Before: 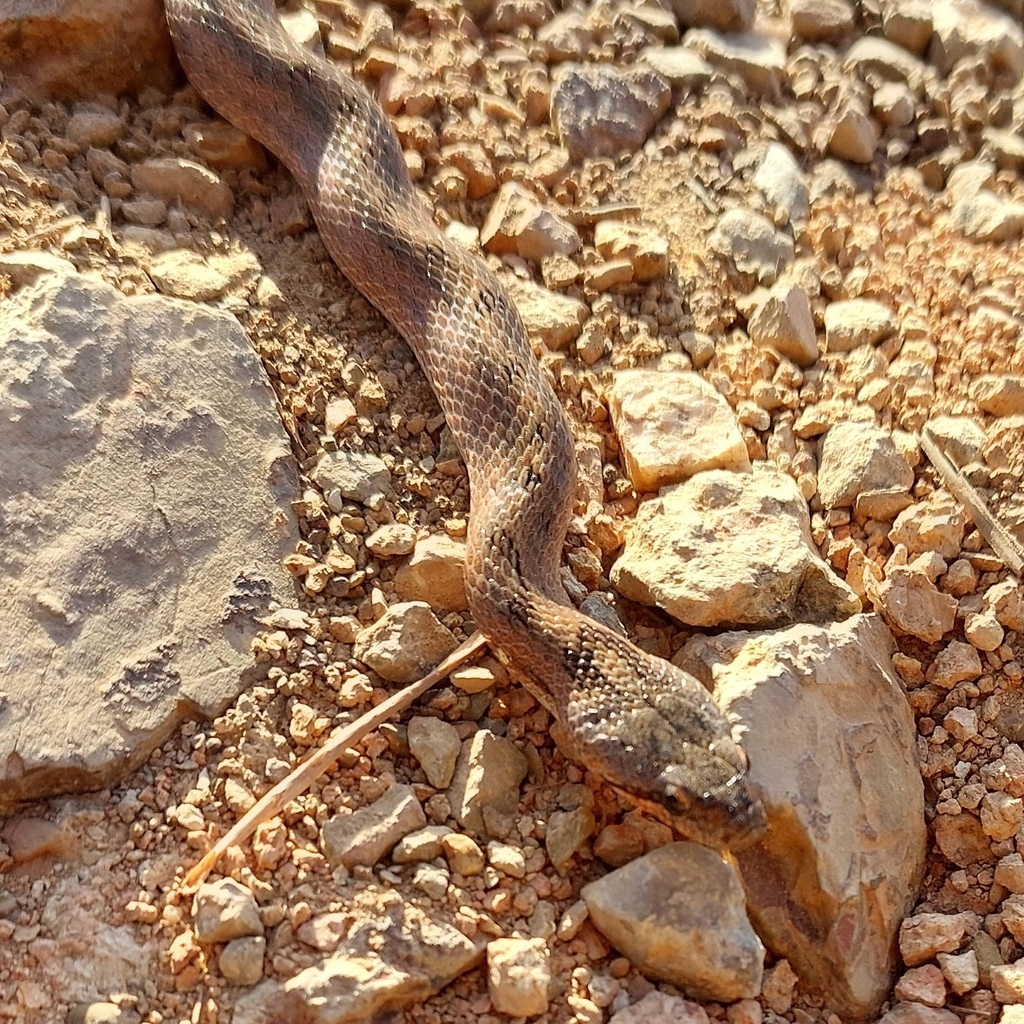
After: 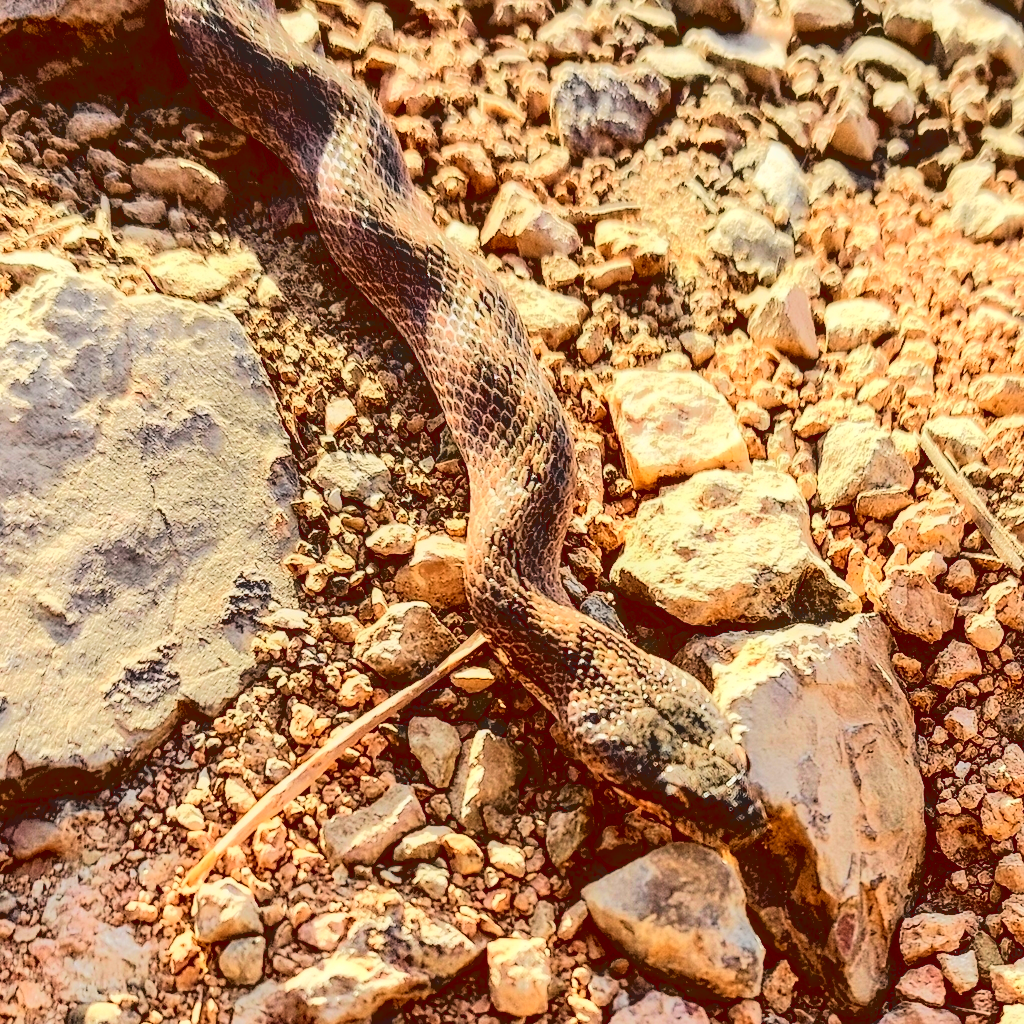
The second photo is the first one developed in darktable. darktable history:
base curve: curves: ch0 [(0.065, 0.026) (0.236, 0.358) (0.53, 0.546) (0.777, 0.841) (0.924, 0.992)], preserve colors average RGB
tone curve: curves: ch0 [(0, 0) (0.128, 0.068) (0.292, 0.274) (0.46, 0.482) (0.653, 0.717) (0.819, 0.869) (0.998, 0.969)]; ch1 [(0, 0) (0.384, 0.365) (0.463, 0.45) (0.486, 0.486) (0.503, 0.504) (0.517, 0.517) (0.549, 0.572) (0.583, 0.615) (0.672, 0.699) (0.774, 0.817) (1, 1)]; ch2 [(0, 0) (0.374, 0.344) (0.446, 0.443) (0.494, 0.5) (0.527, 0.529) (0.565, 0.591) (0.644, 0.682) (1, 1)], color space Lab, independent channels, preserve colors none
local contrast: on, module defaults
